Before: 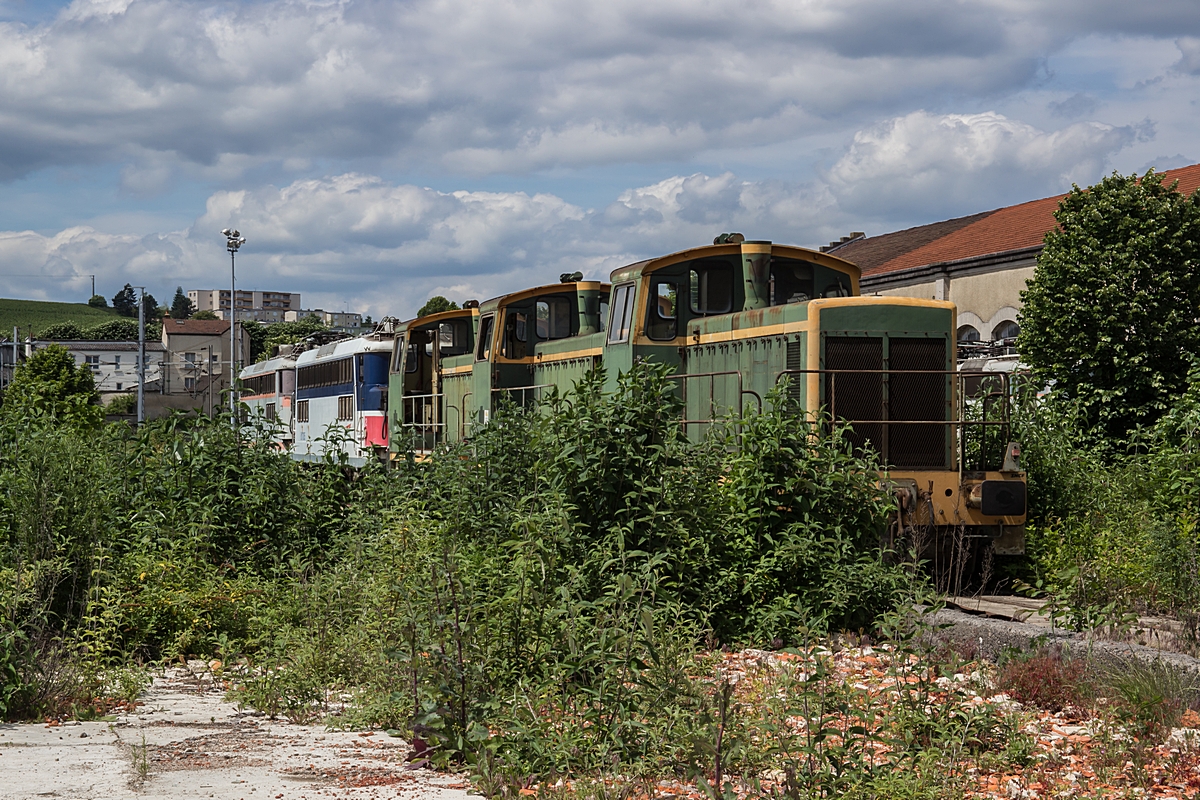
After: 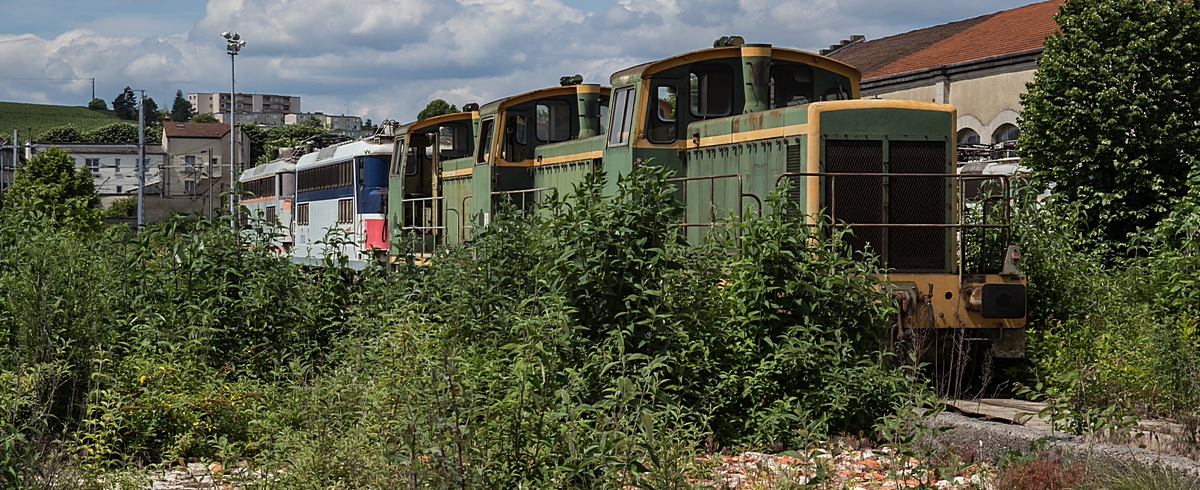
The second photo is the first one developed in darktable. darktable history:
crop and rotate: top 24.773%, bottom 13.958%
